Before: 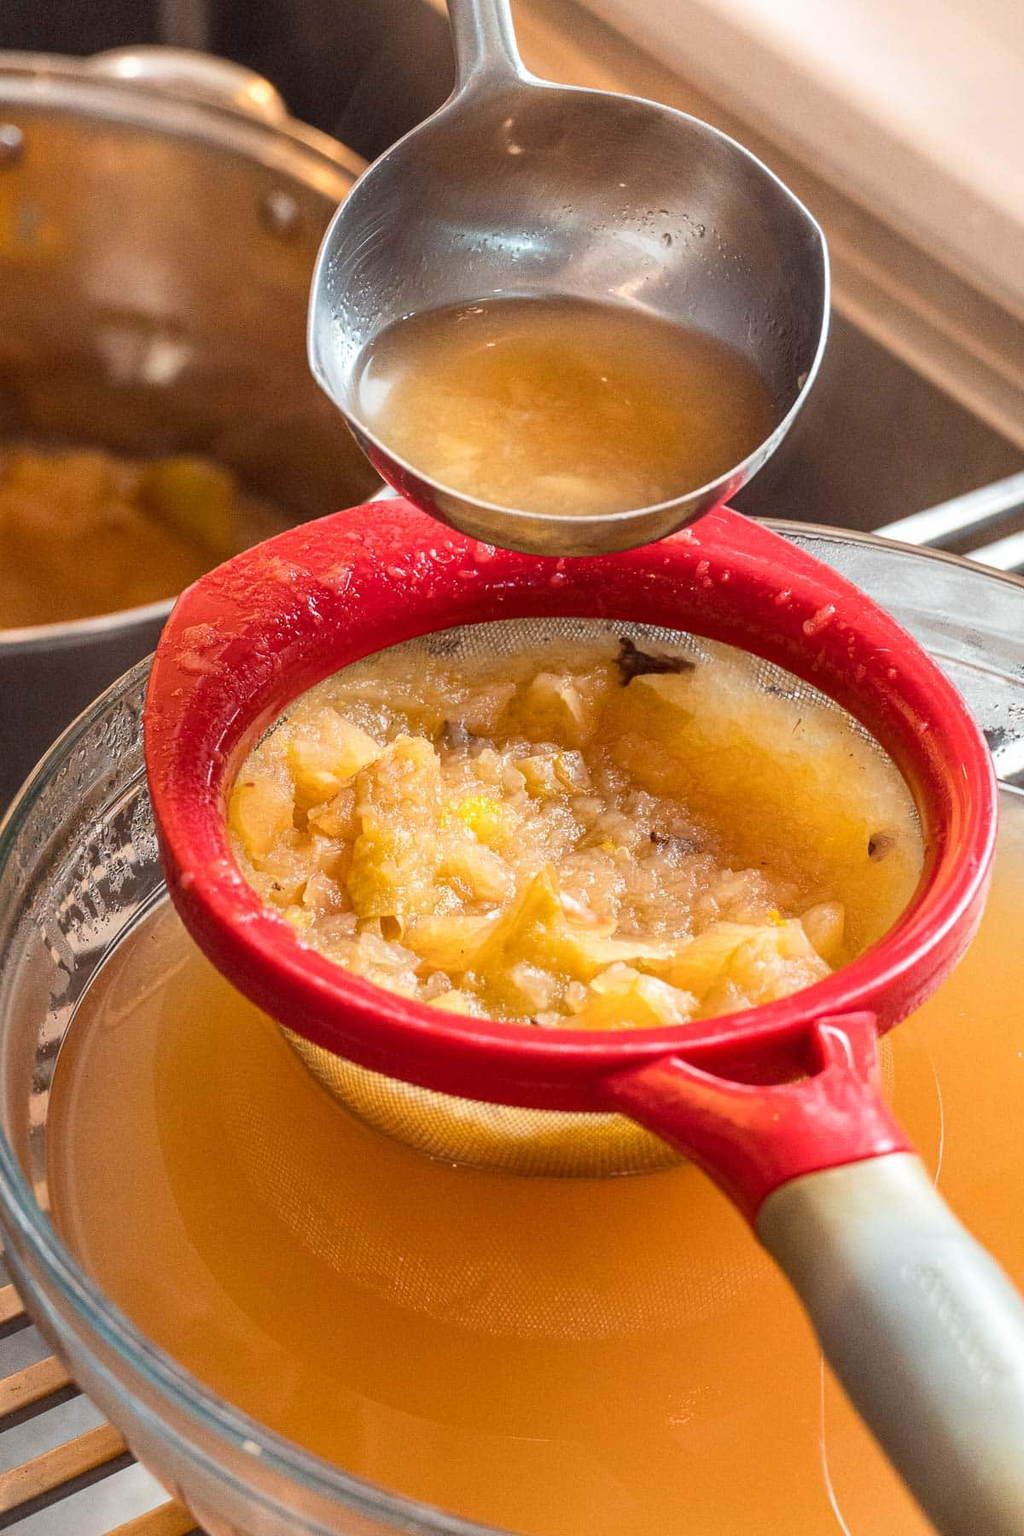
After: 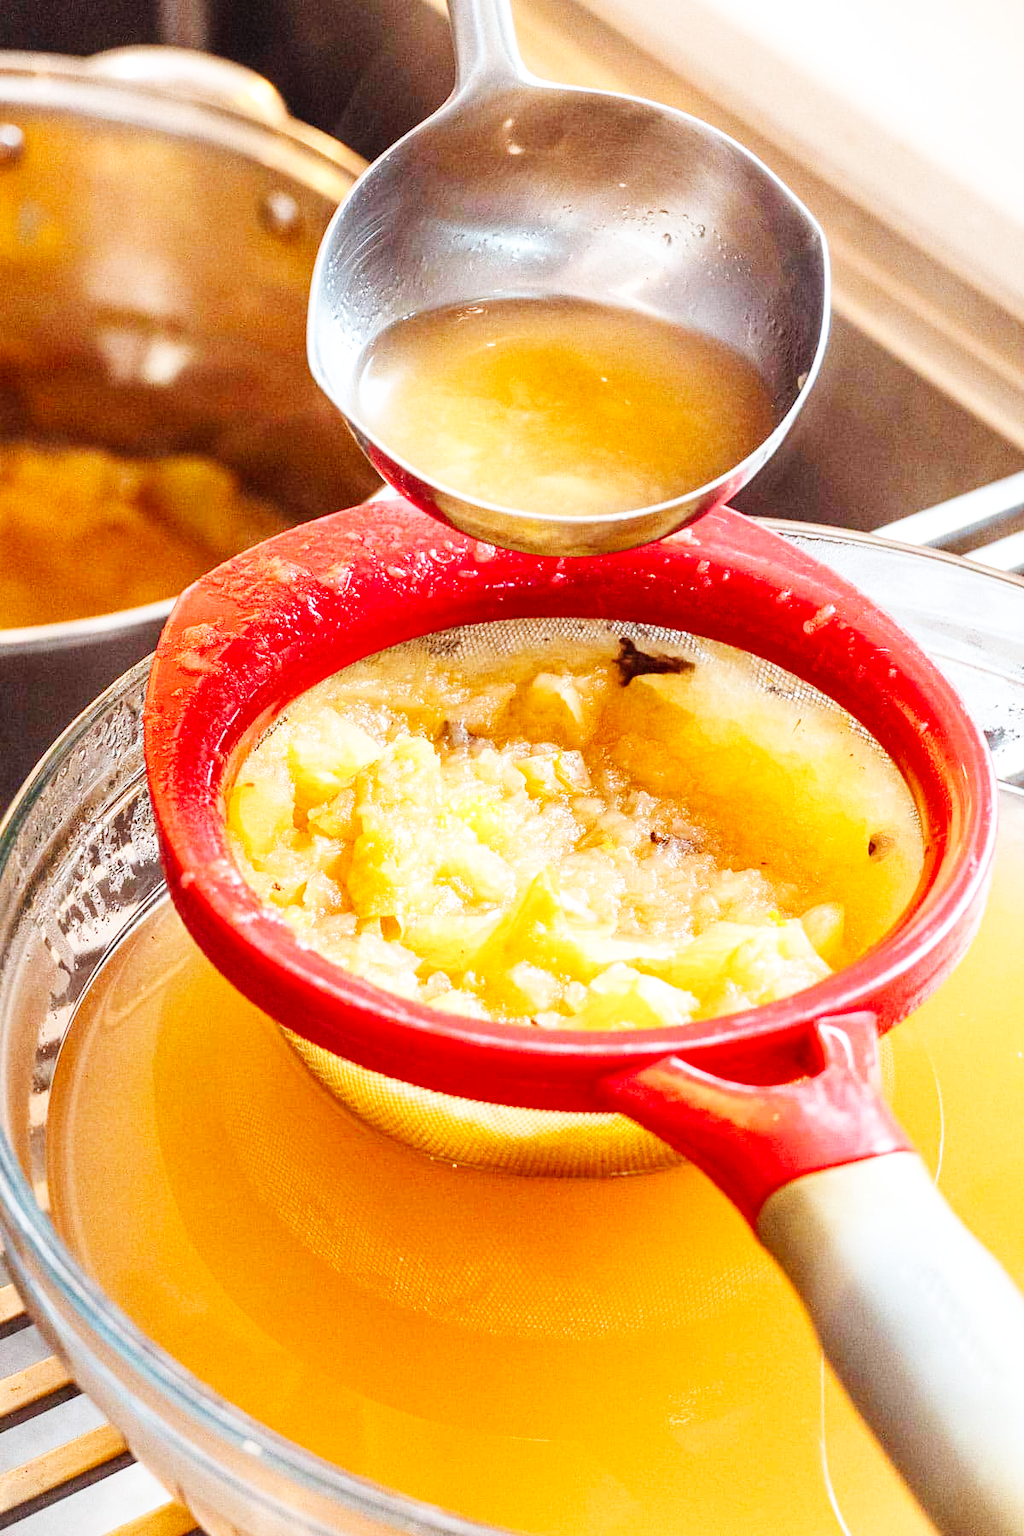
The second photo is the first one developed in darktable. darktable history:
white balance: red 0.976, blue 1.04
base curve: curves: ch0 [(0, 0.003) (0.001, 0.002) (0.006, 0.004) (0.02, 0.022) (0.048, 0.086) (0.094, 0.234) (0.162, 0.431) (0.258, 0.629) (0.385, 0.8) (0.548, 0.918) (0.751, 0.988) (1, 1)], preserve colors none
